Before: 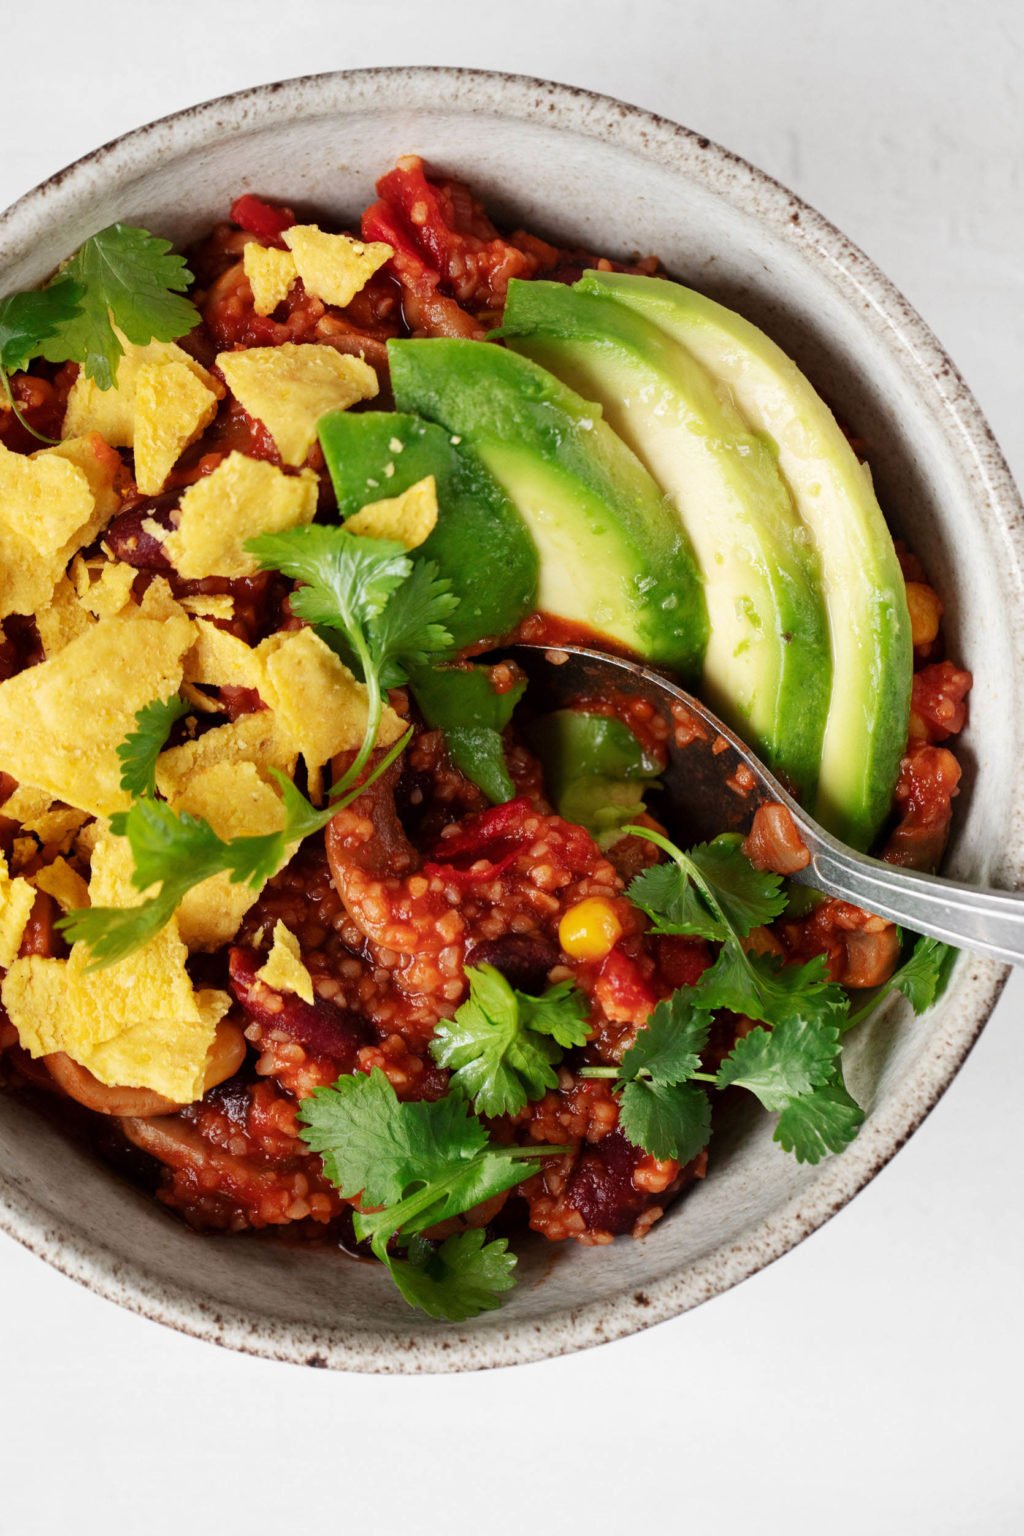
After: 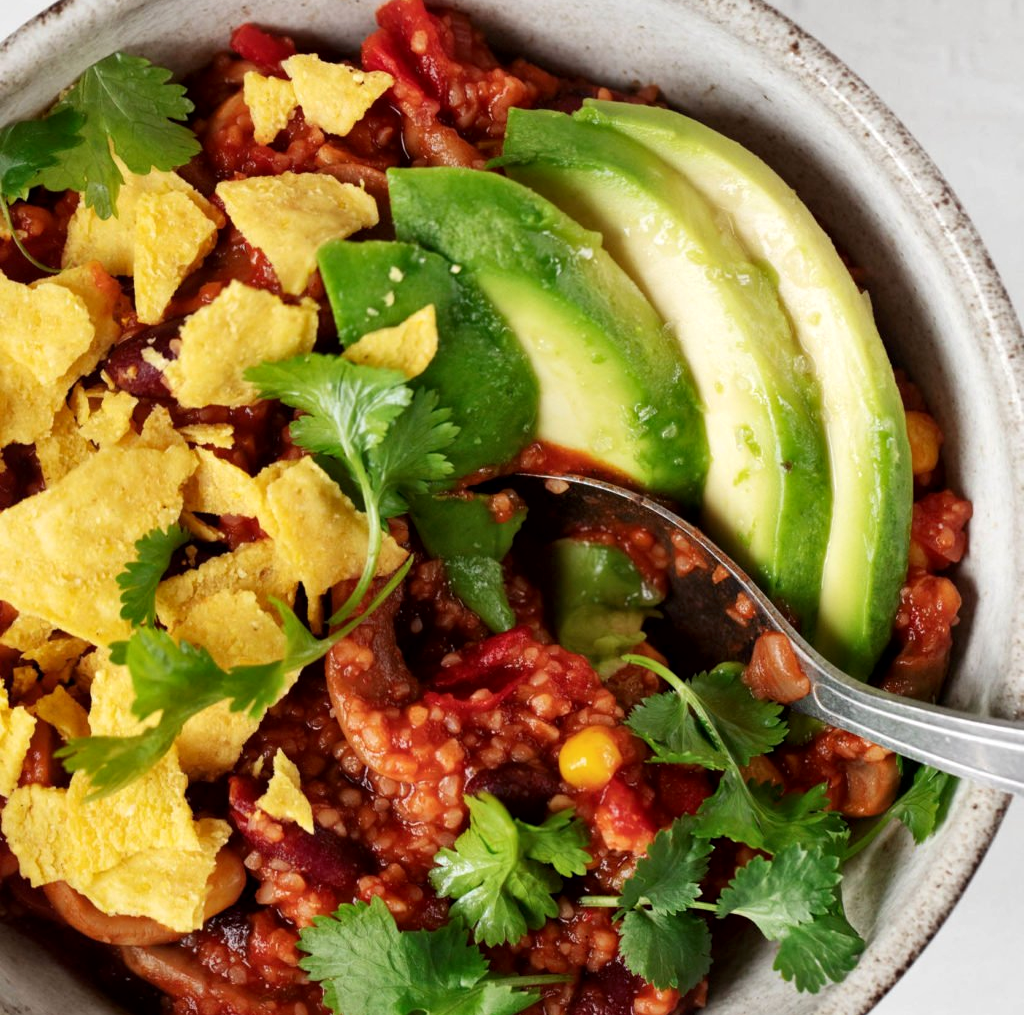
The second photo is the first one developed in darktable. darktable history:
local contrast: mode bilateral grid, contrast 21, coarseness 50, detail 132%, midtone range 0.2
crop: top 11.18%, bottom 22.713%
